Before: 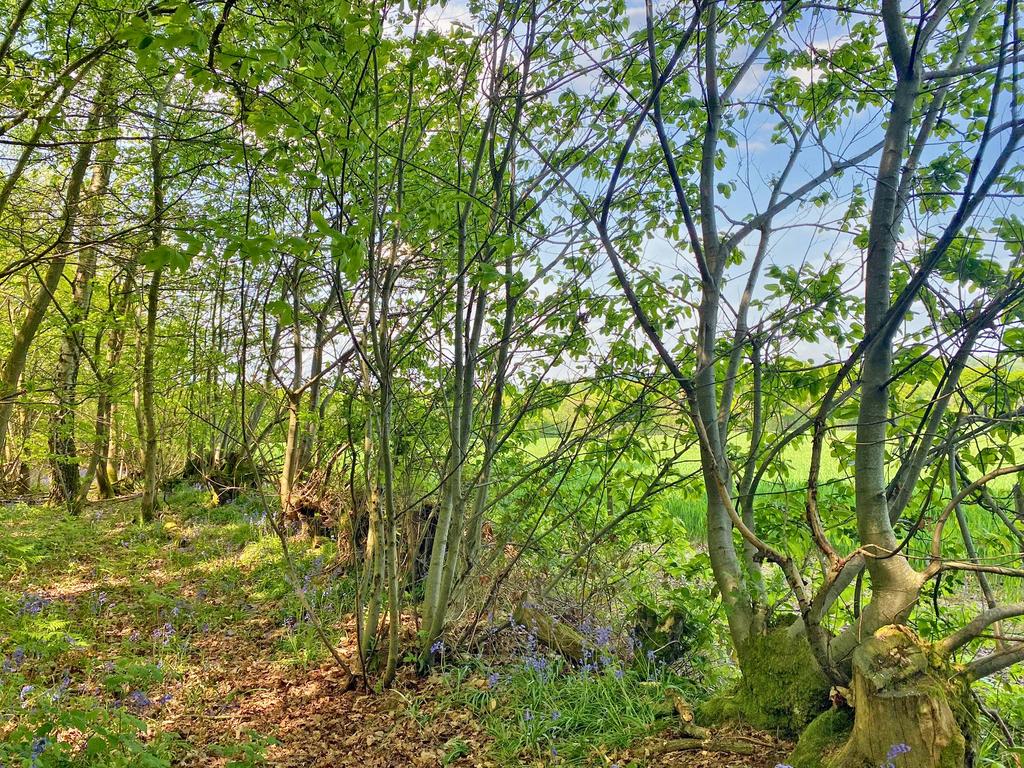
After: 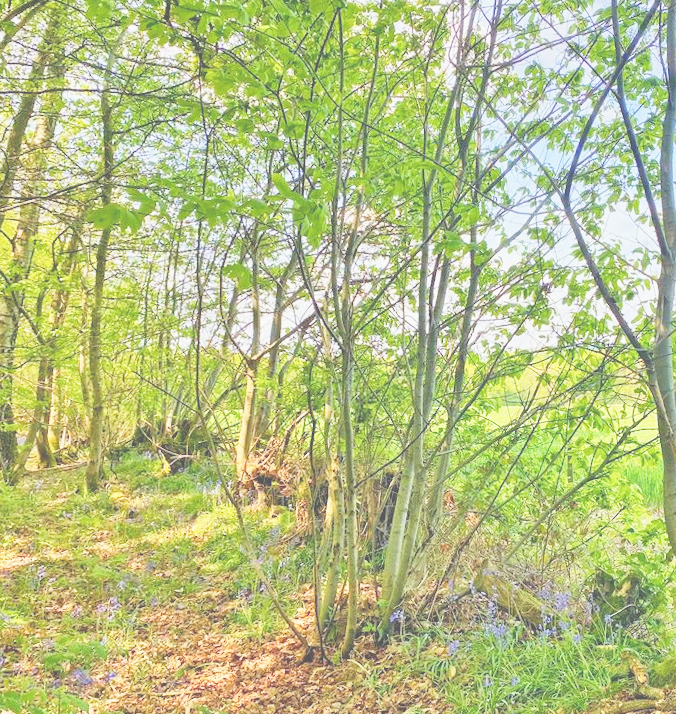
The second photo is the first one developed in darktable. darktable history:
exposure: black level correction -0.041, exposure 0.064 EV, compensate highlight preservation false
crop and rotate: left 6.617%, right 26.717%
levels: levels [0.018, 0.493, 1]
base curve: curves: ch0 [(0, 0) (0.028, 0.03) (0.121, 0.232) (0.46, 0.748) (0.859, 0.968) (1, 1)], preserve colors none
color balance rgb: linear chroma grading › shadows 19.44%, linear chroma grading › highlights 3.42%, linear chroma grading › mid-tones 10.16%
rotate and perspective: rotation 0.679°, lens shift (horizontal) 0.136, crop left 0.009, crop right 0.991, crop top 0.078, crop bottom 0.95
contrast brightness saturation: saturation -0.05
rgb levels: preserve colors sum RGB, levels [[0.038, 0.433, 0.934], [0, 0.5, 1], [0, 0.5, 1]]
